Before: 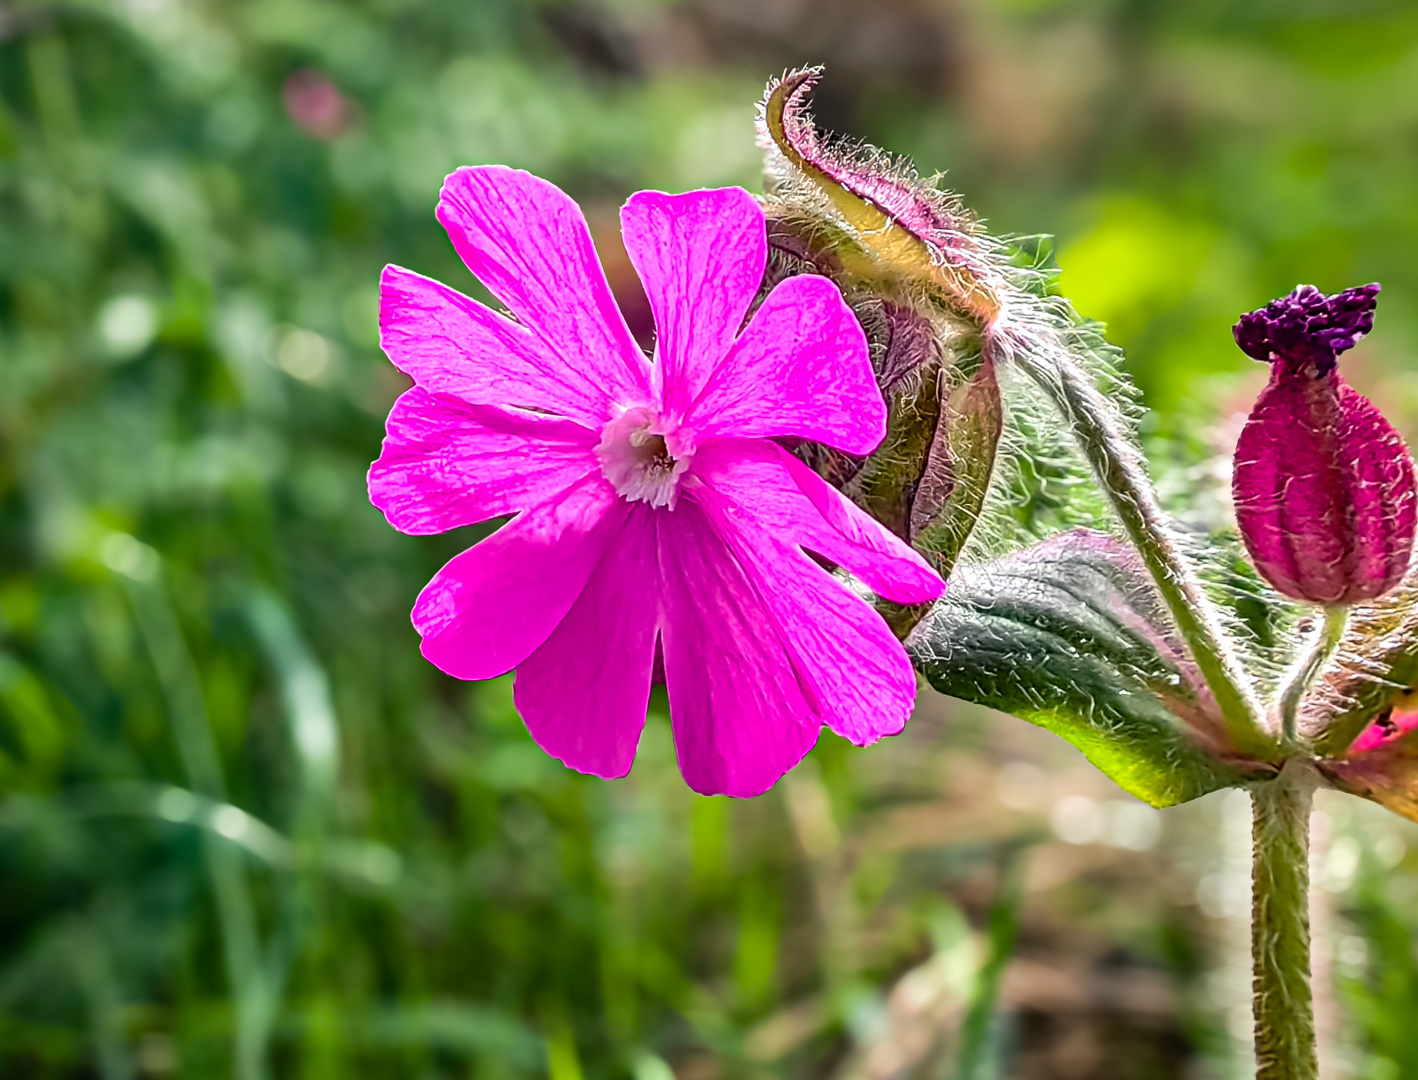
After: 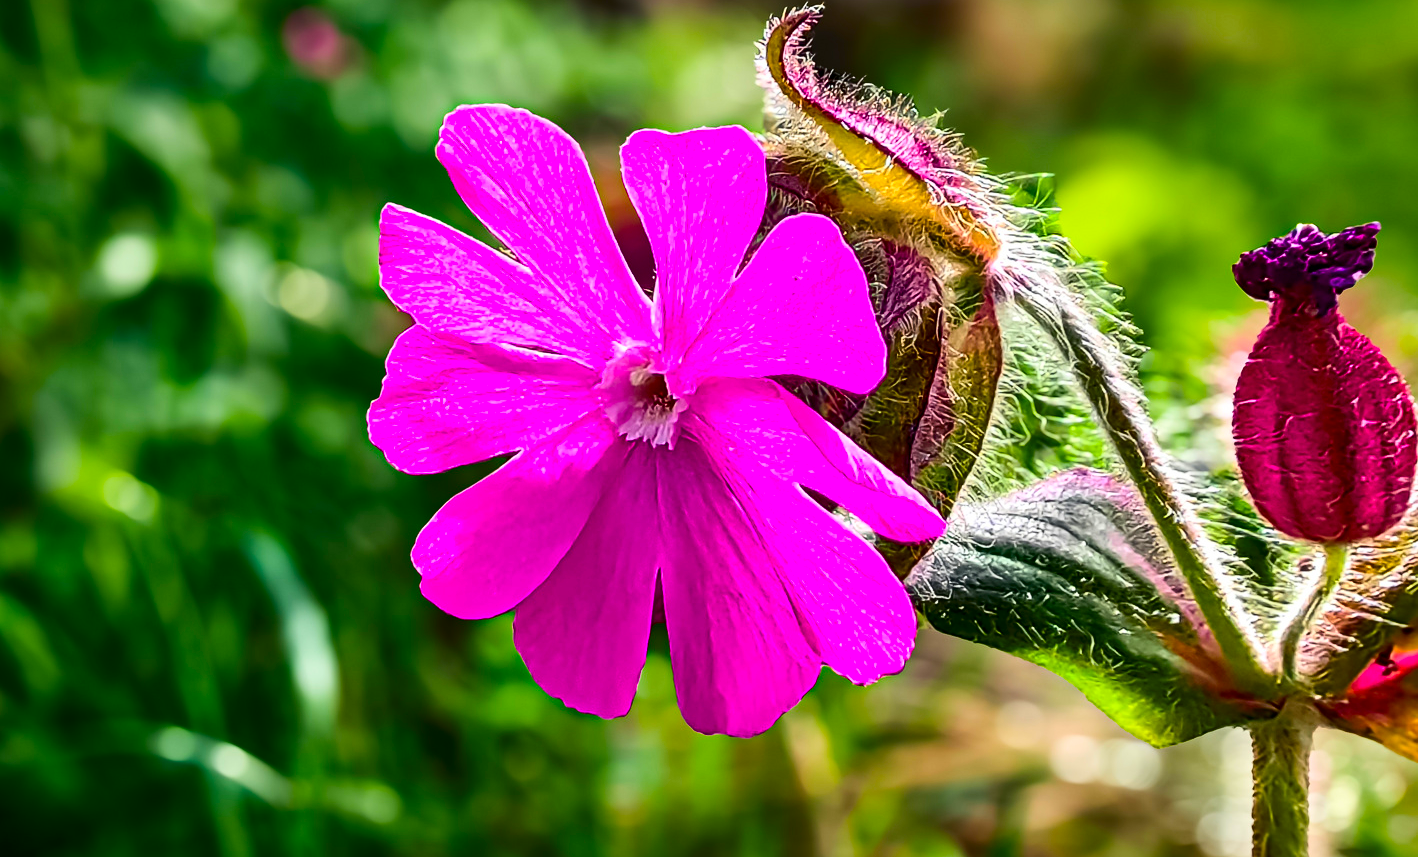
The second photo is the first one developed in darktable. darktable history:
color balance rgb: perceptual saturation grading › global saturation 20%, global vibrance 20%
crop and rotate: top 5.667%, bottom 14.937%
contrast brightness saturation: contrast 0.21, brightness -0.11, saturation 0.21
